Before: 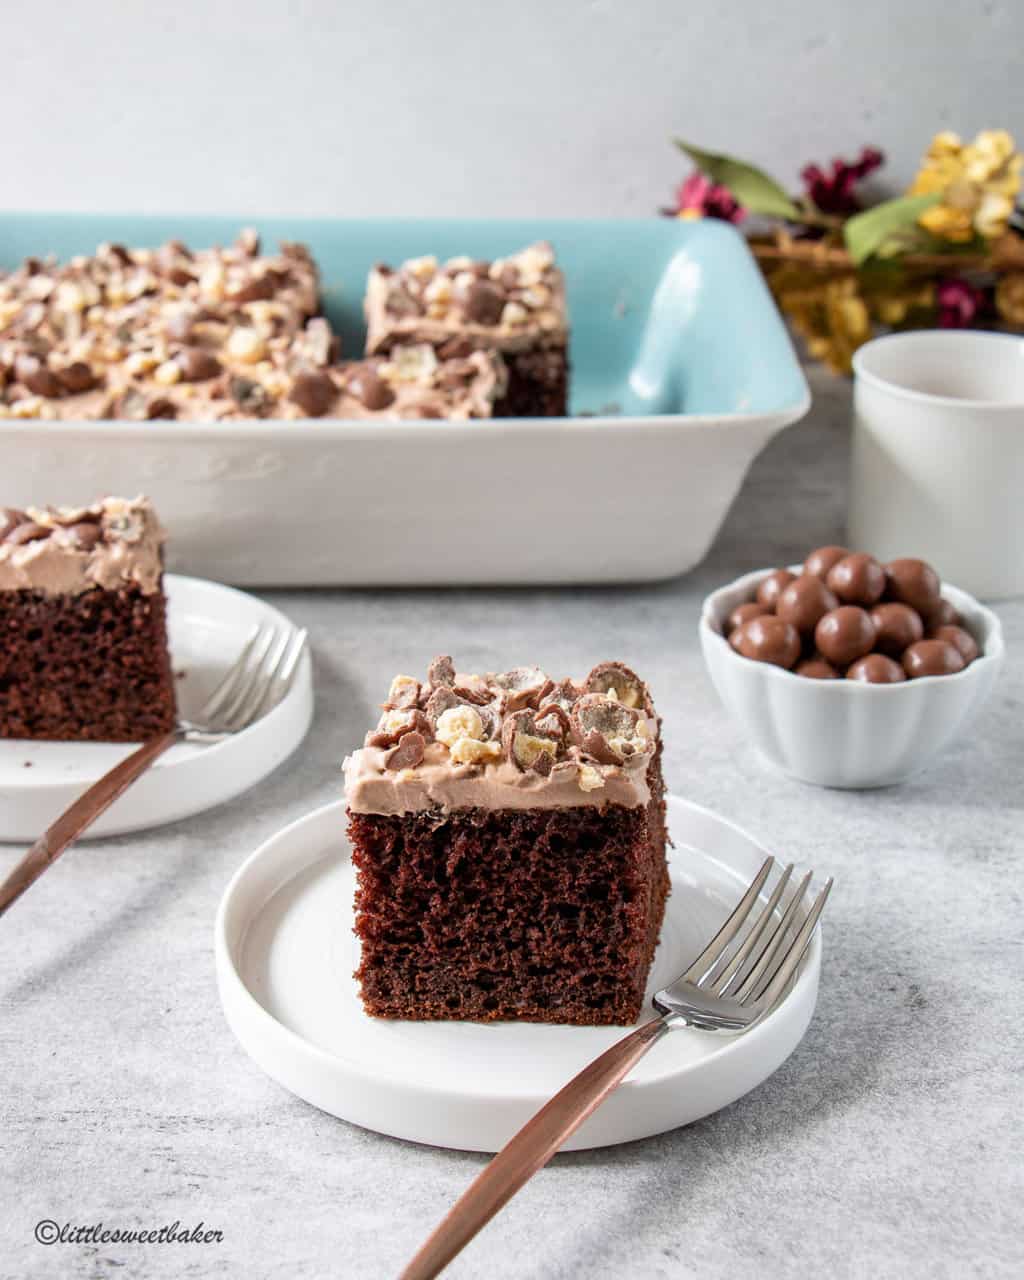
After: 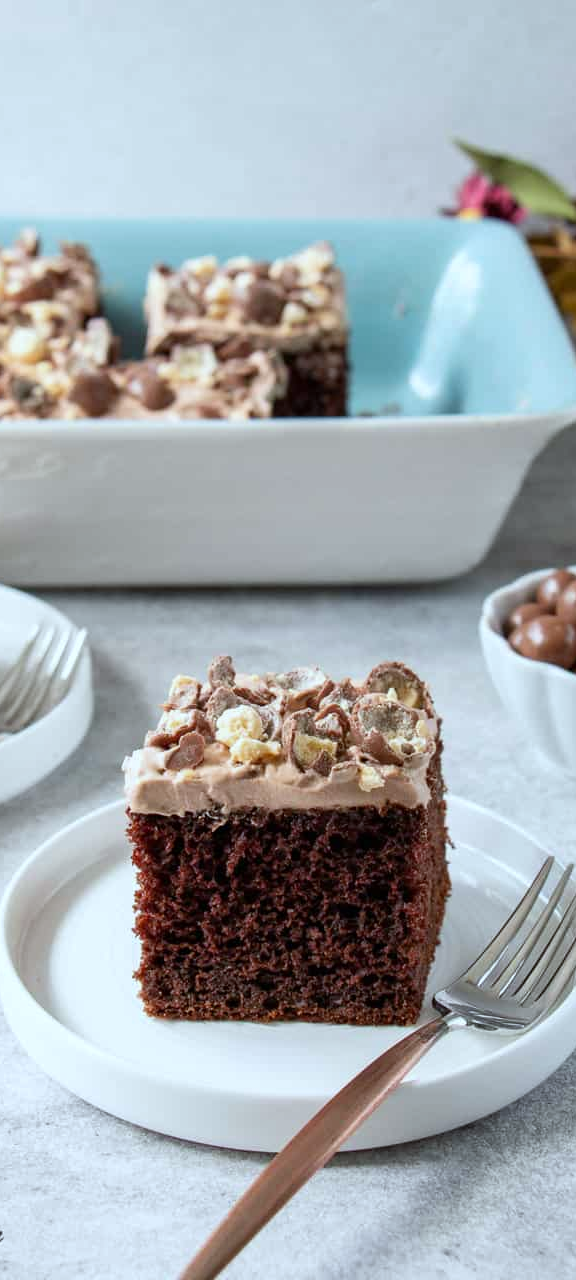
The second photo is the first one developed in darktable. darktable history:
tone equalizer: on, module defaults
white balance: red 0.925, blue 1.046
crop: left 21.496%, right 22.254%
